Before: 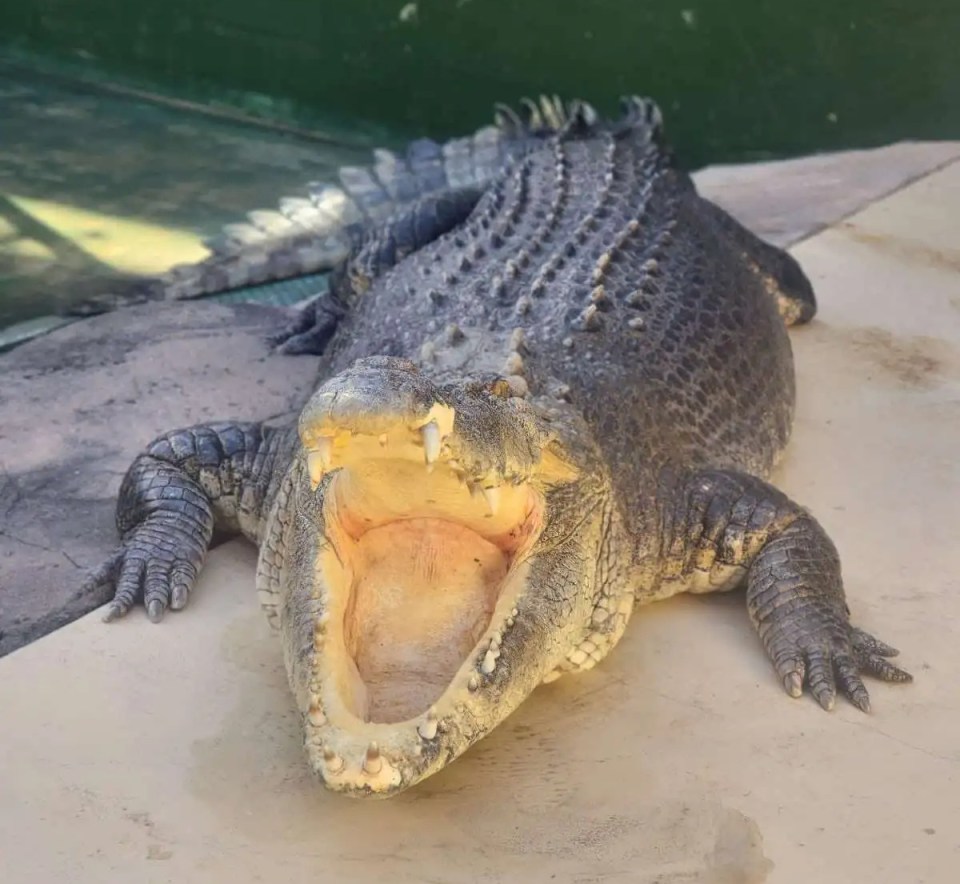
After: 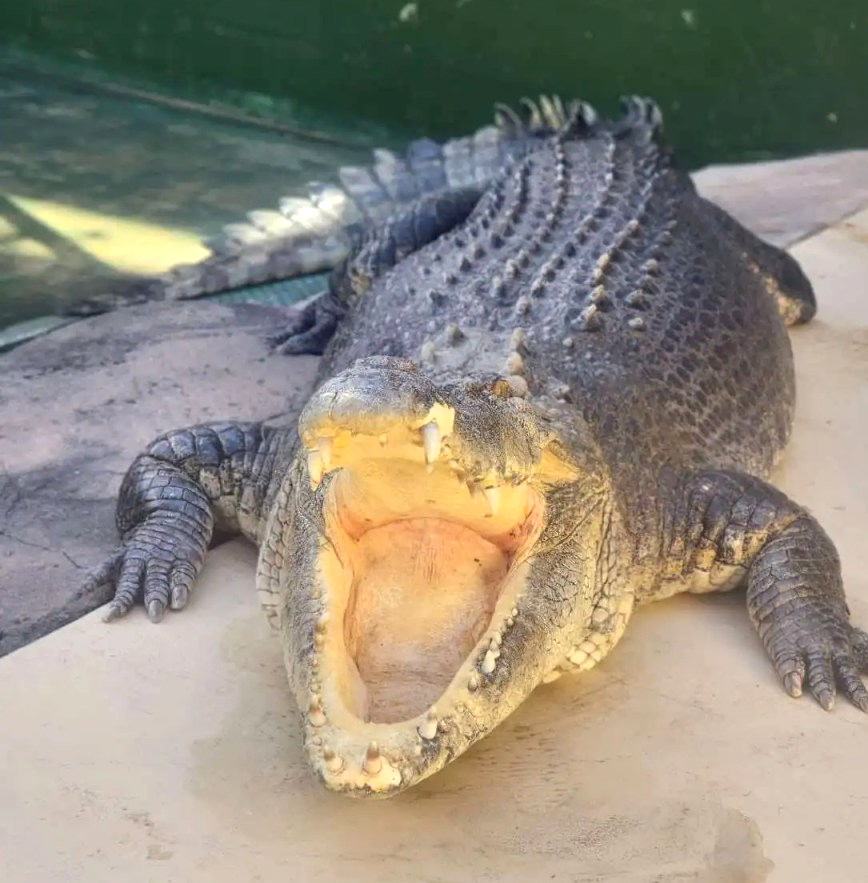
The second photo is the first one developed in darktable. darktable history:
exposure: black level correction 0.001, exposure 0.298 EV, compensate highlight preservation false
crop: right 9.496%, bottom 0.028%
